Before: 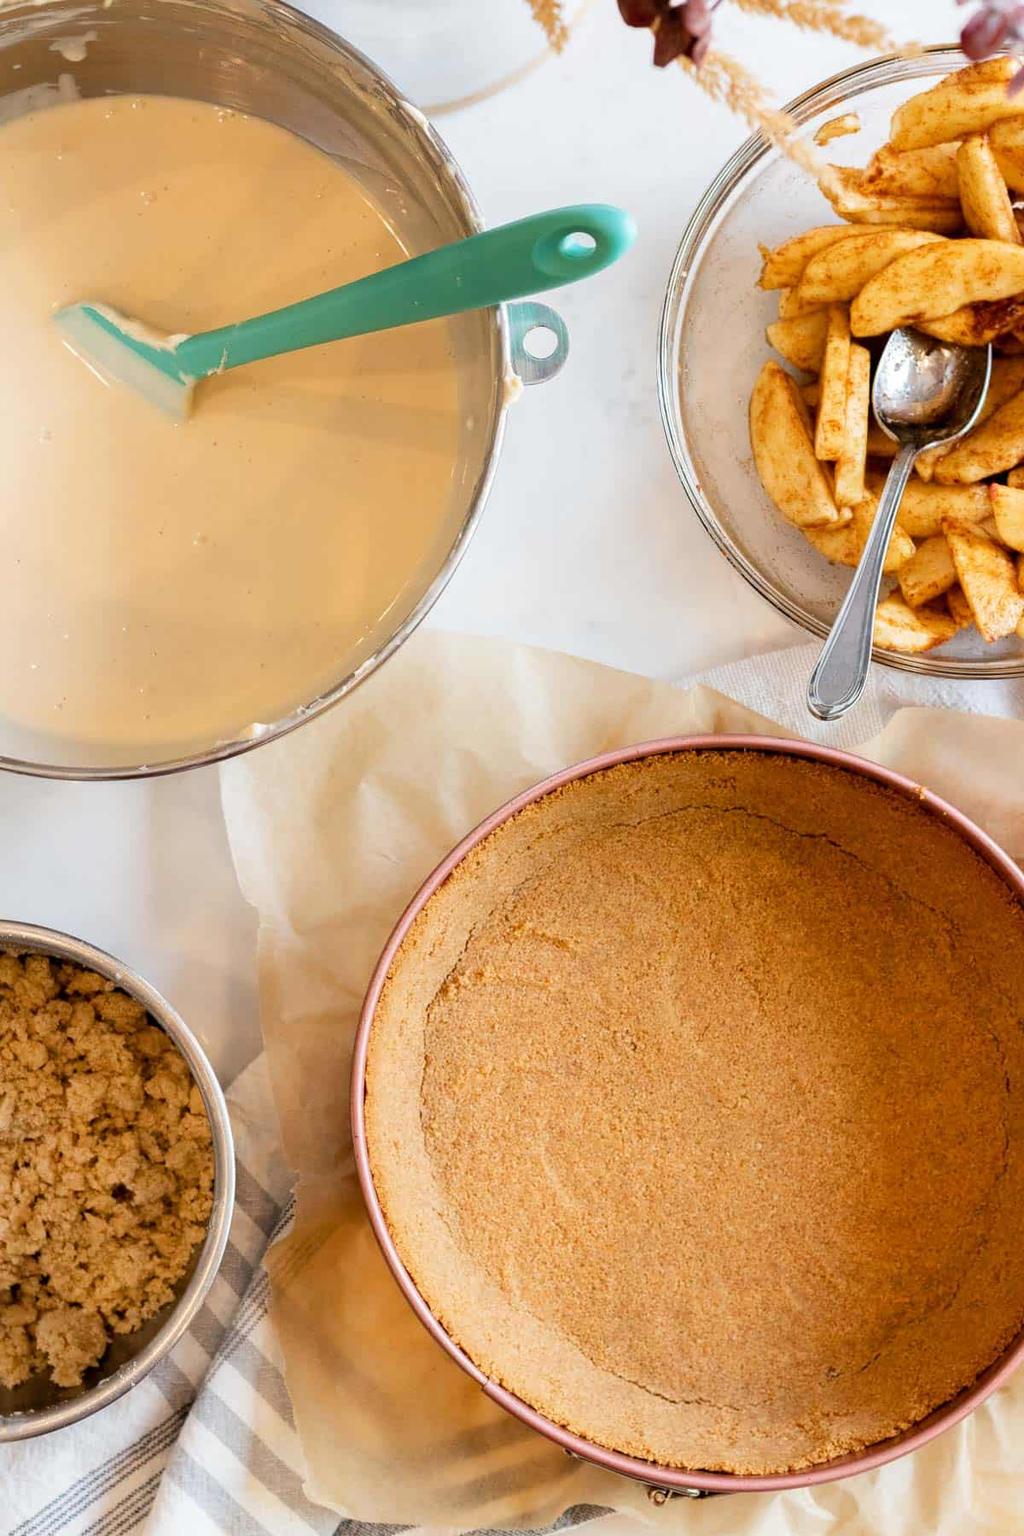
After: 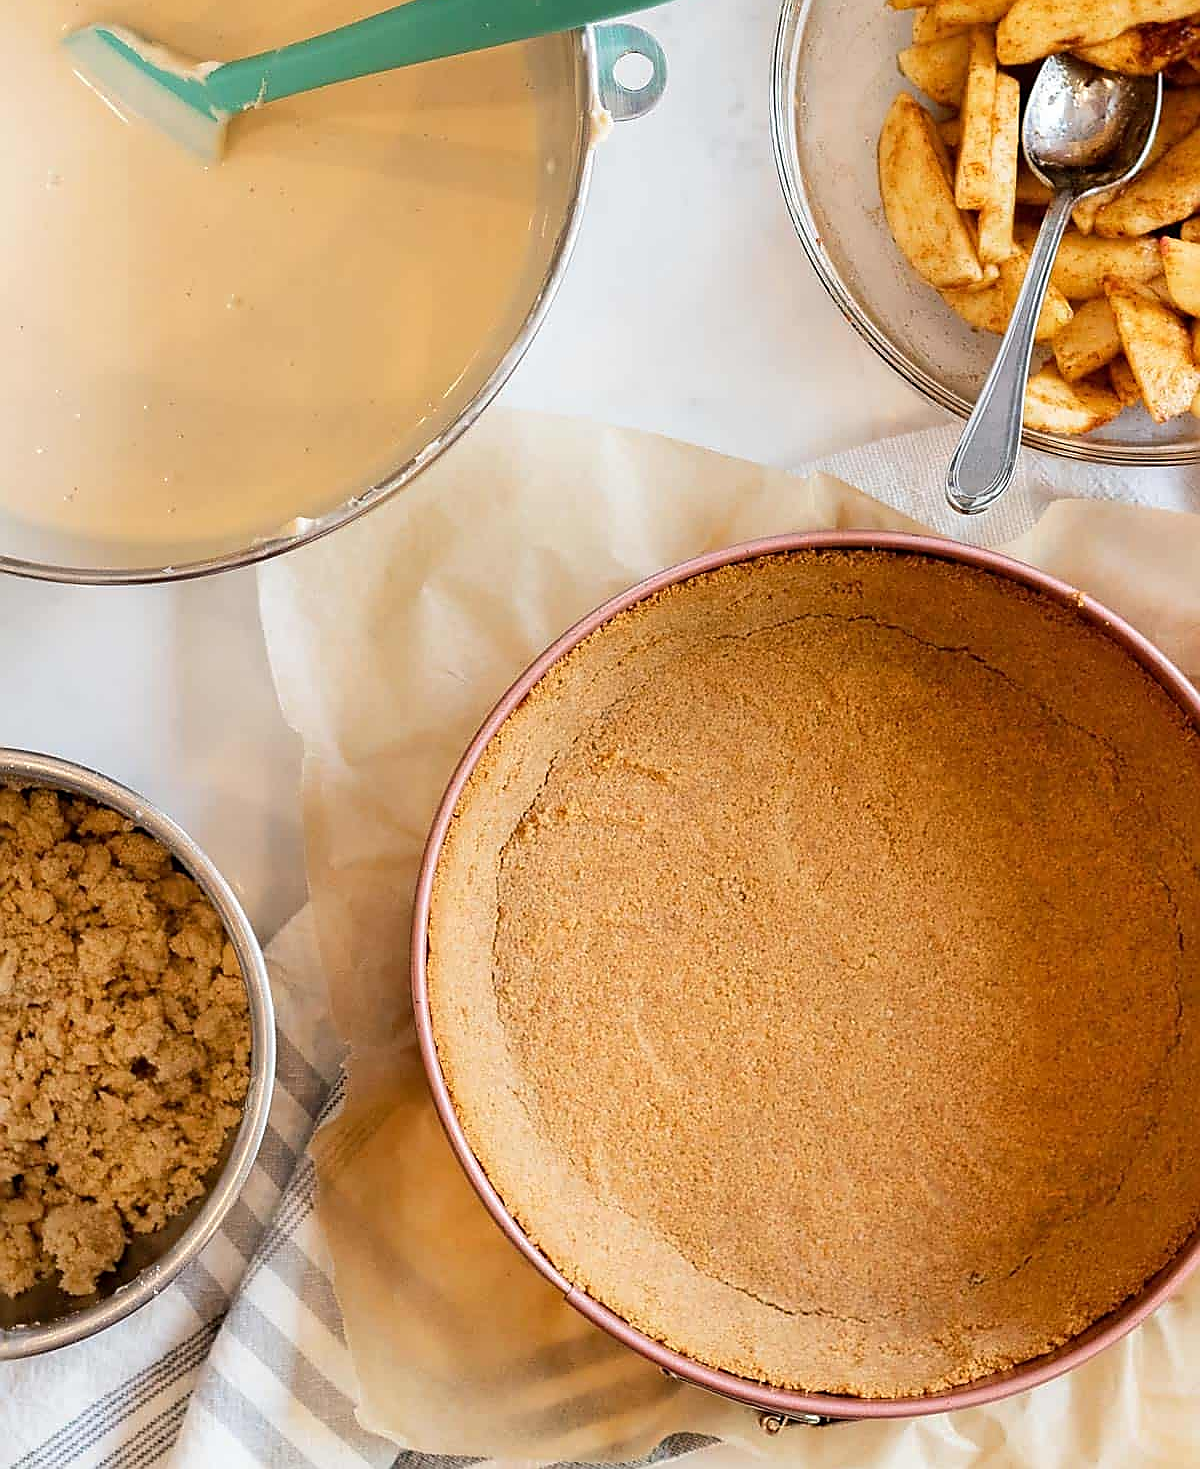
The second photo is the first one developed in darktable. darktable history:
sharpen: radius 1.347, amount 1.24, threshold 0.764
crop and rotate: top 18.338%
